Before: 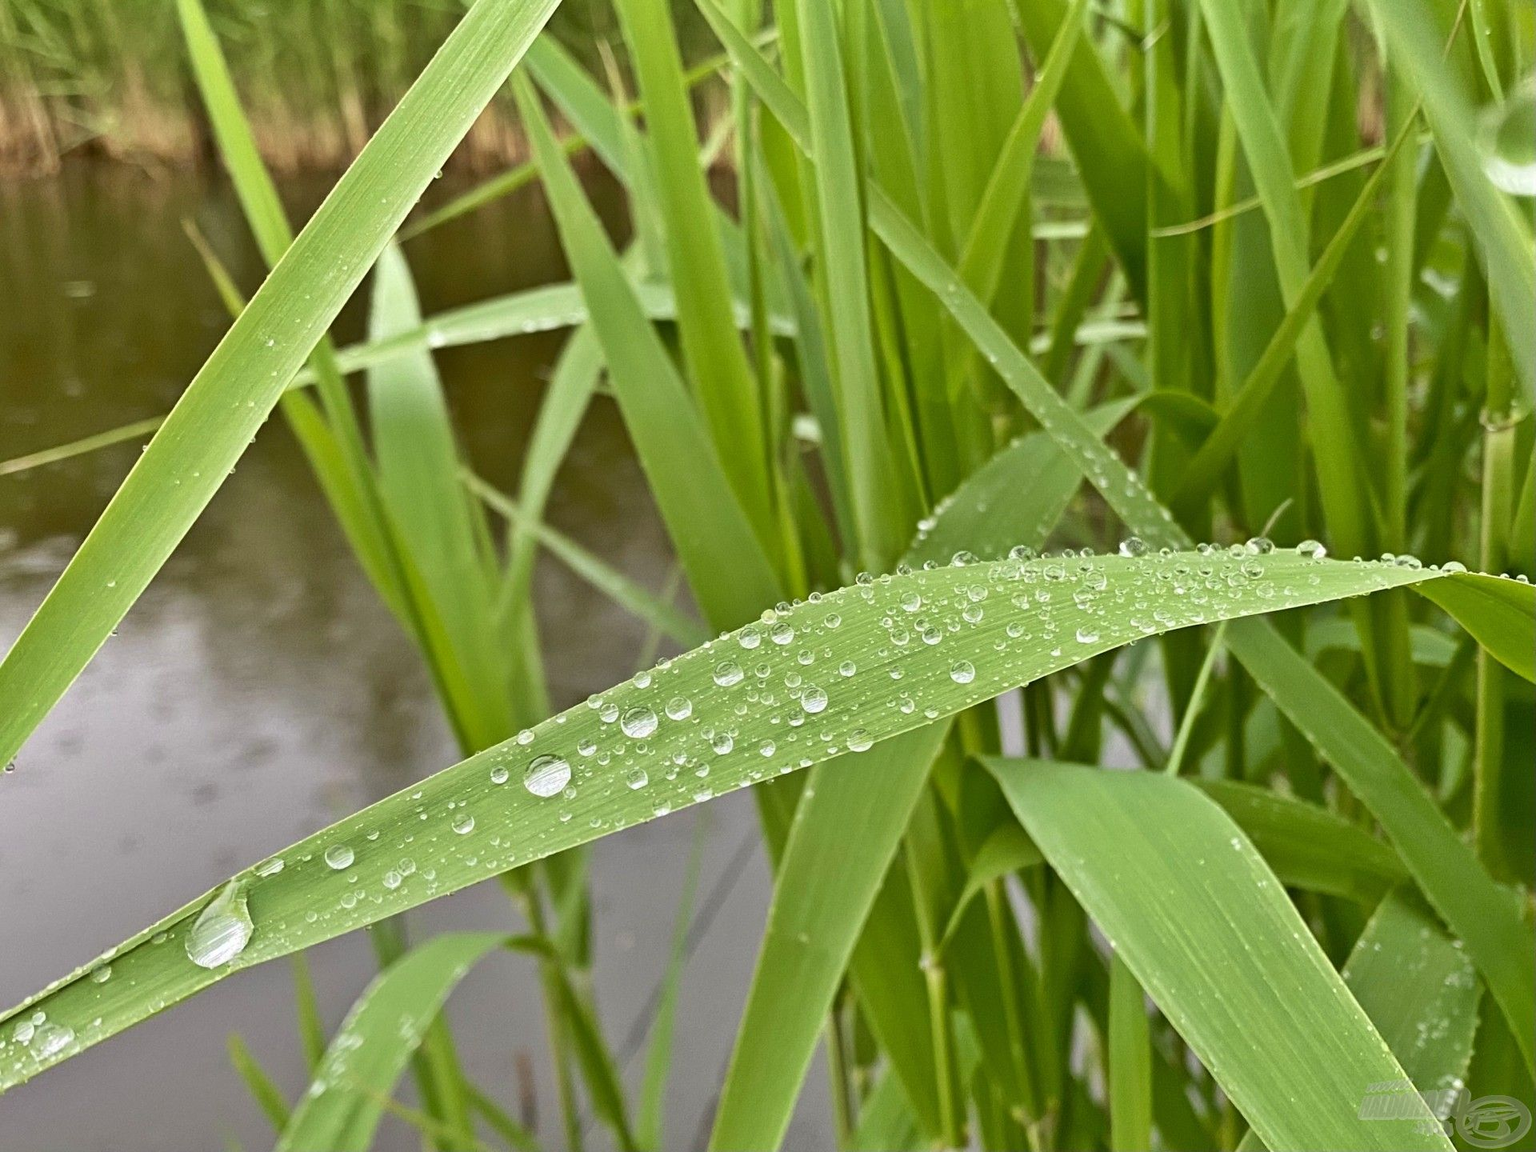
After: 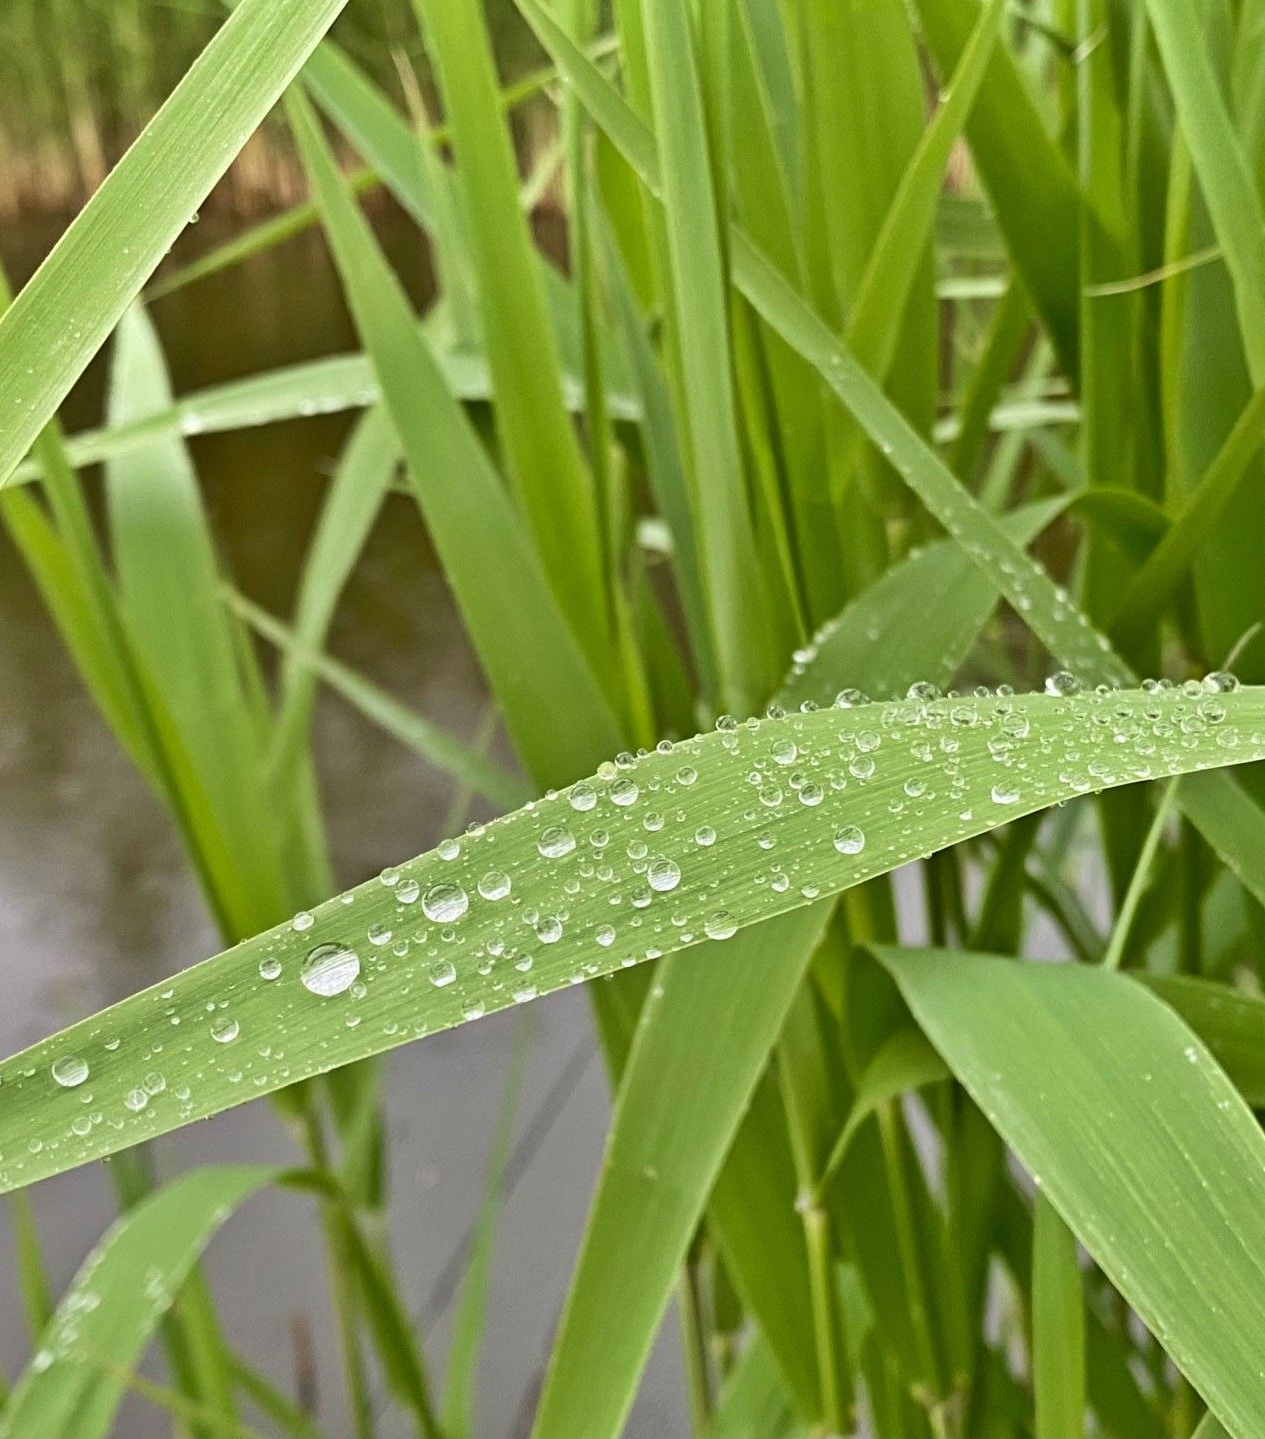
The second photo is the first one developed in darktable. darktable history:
crop and rotate: left 18.485%, right 15.607%
